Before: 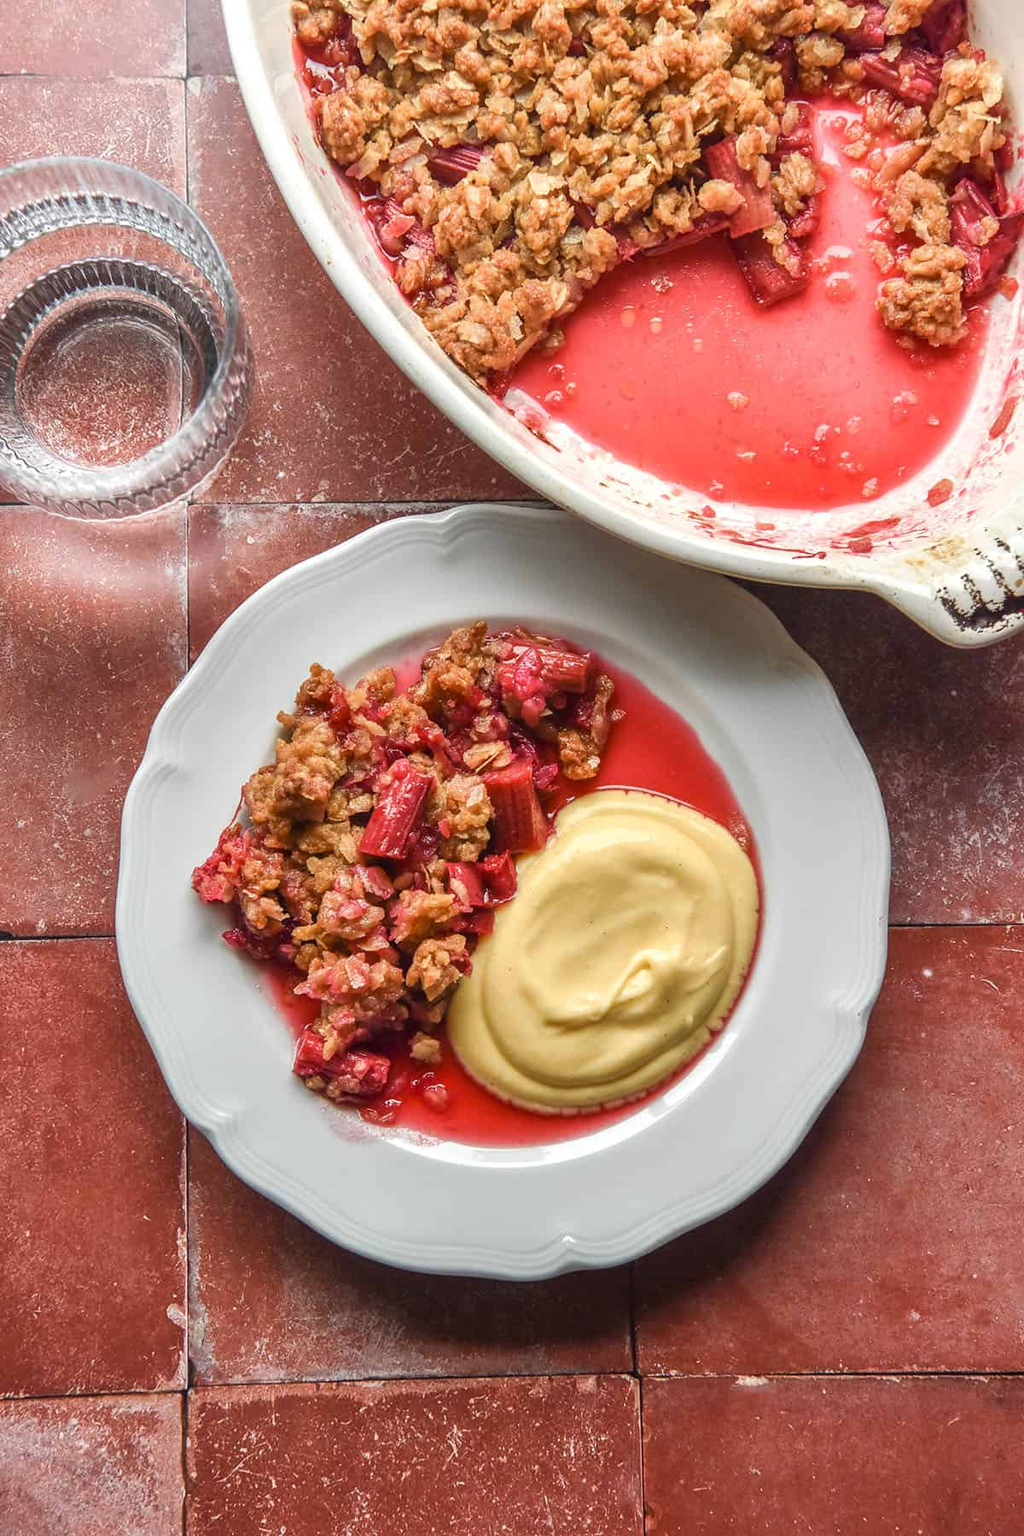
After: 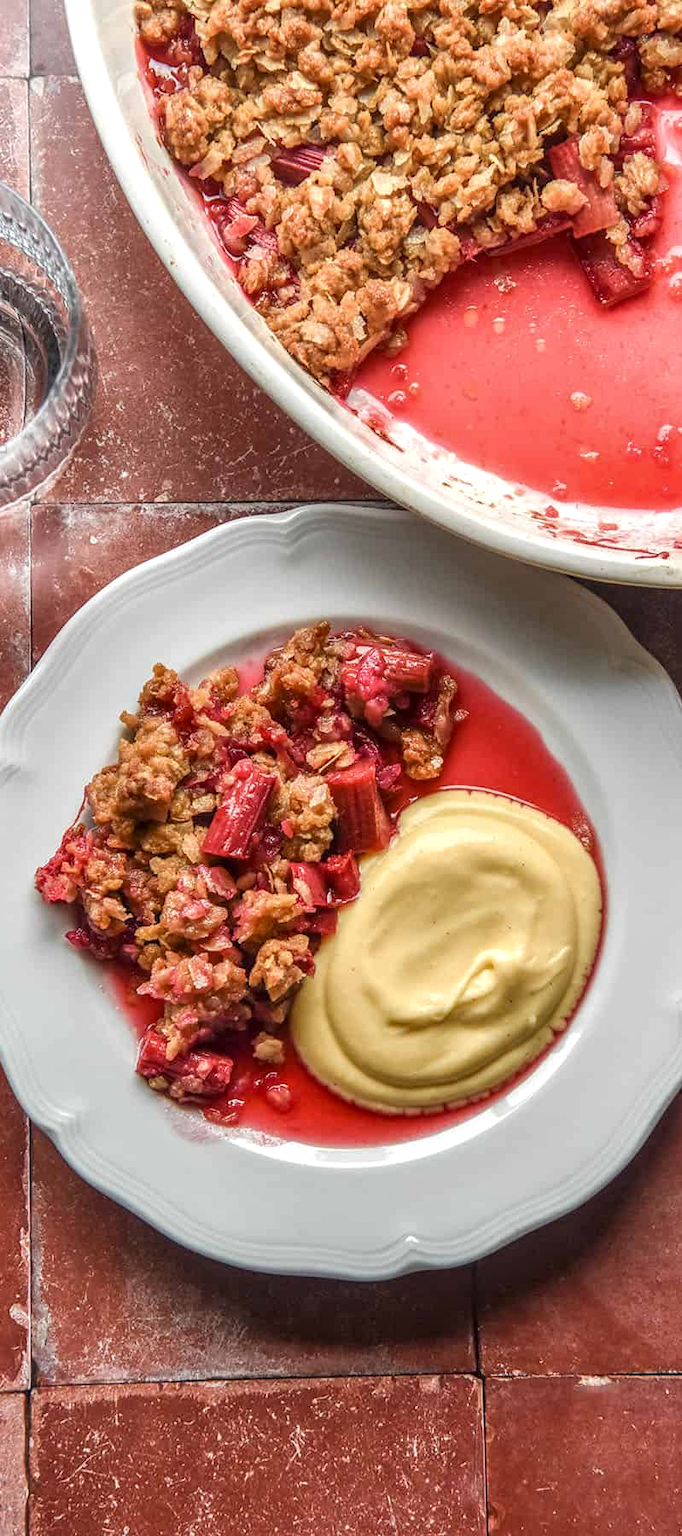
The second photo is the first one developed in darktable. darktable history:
crop and rotate: left 15.404%, right 17.863%
local contrast: on, module defaults
